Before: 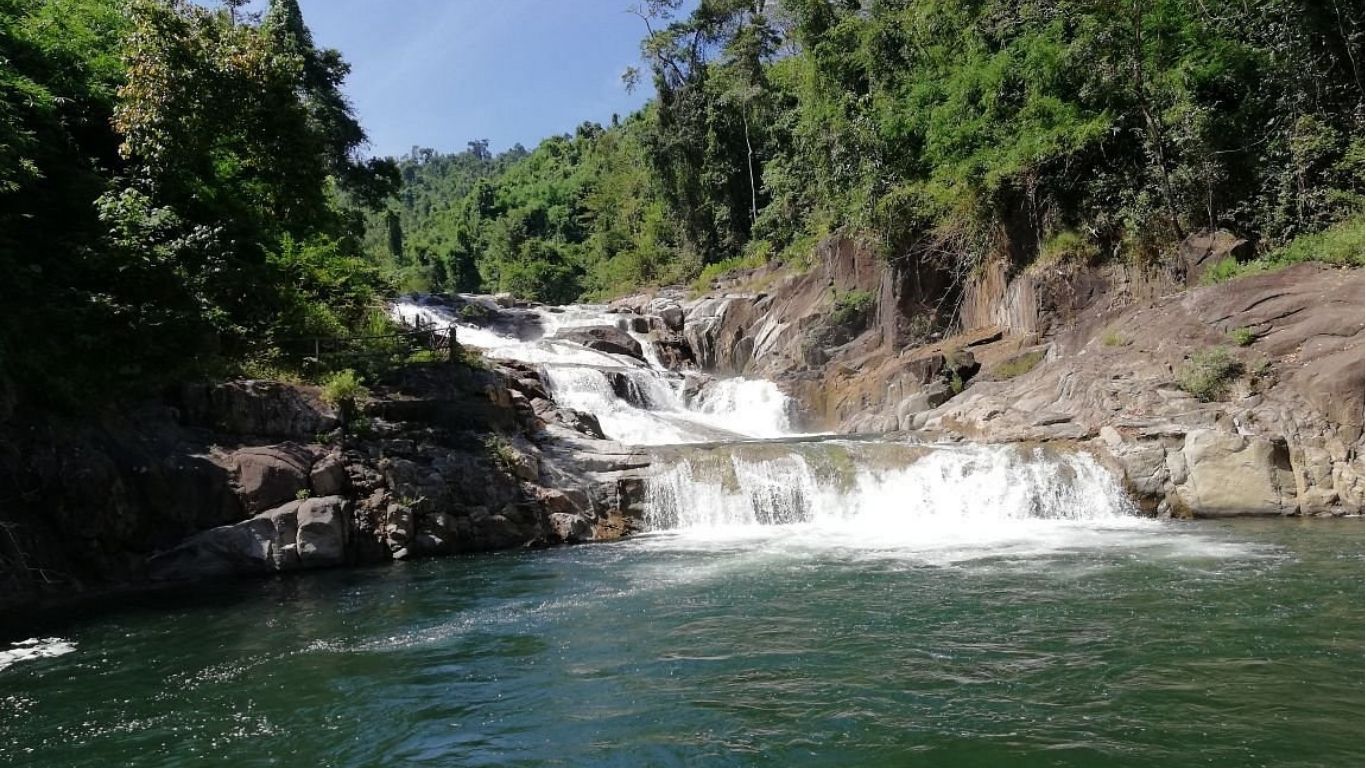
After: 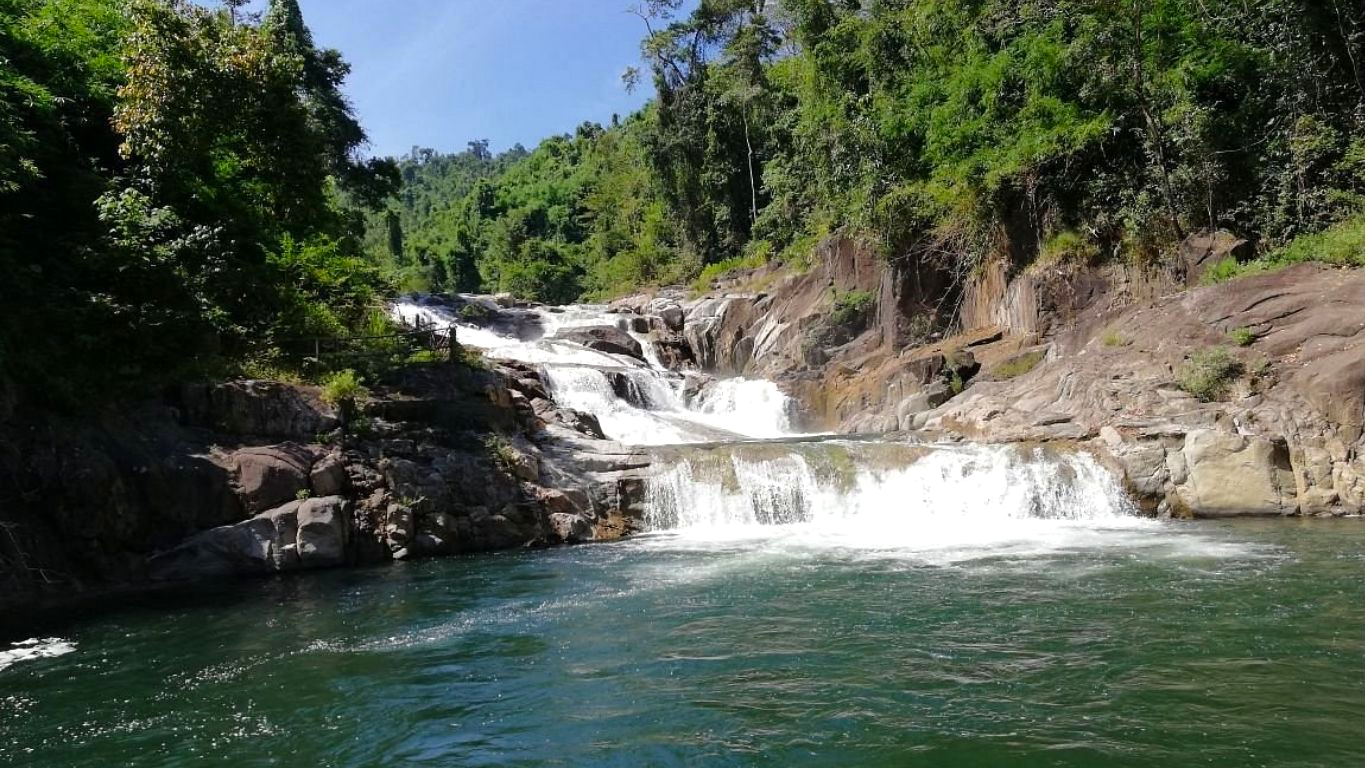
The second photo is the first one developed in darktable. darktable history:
color balance rgb: perceptual saturation grading › global saturation 19.558%, perceptual brilliance grading › global brilliance 3.419%
